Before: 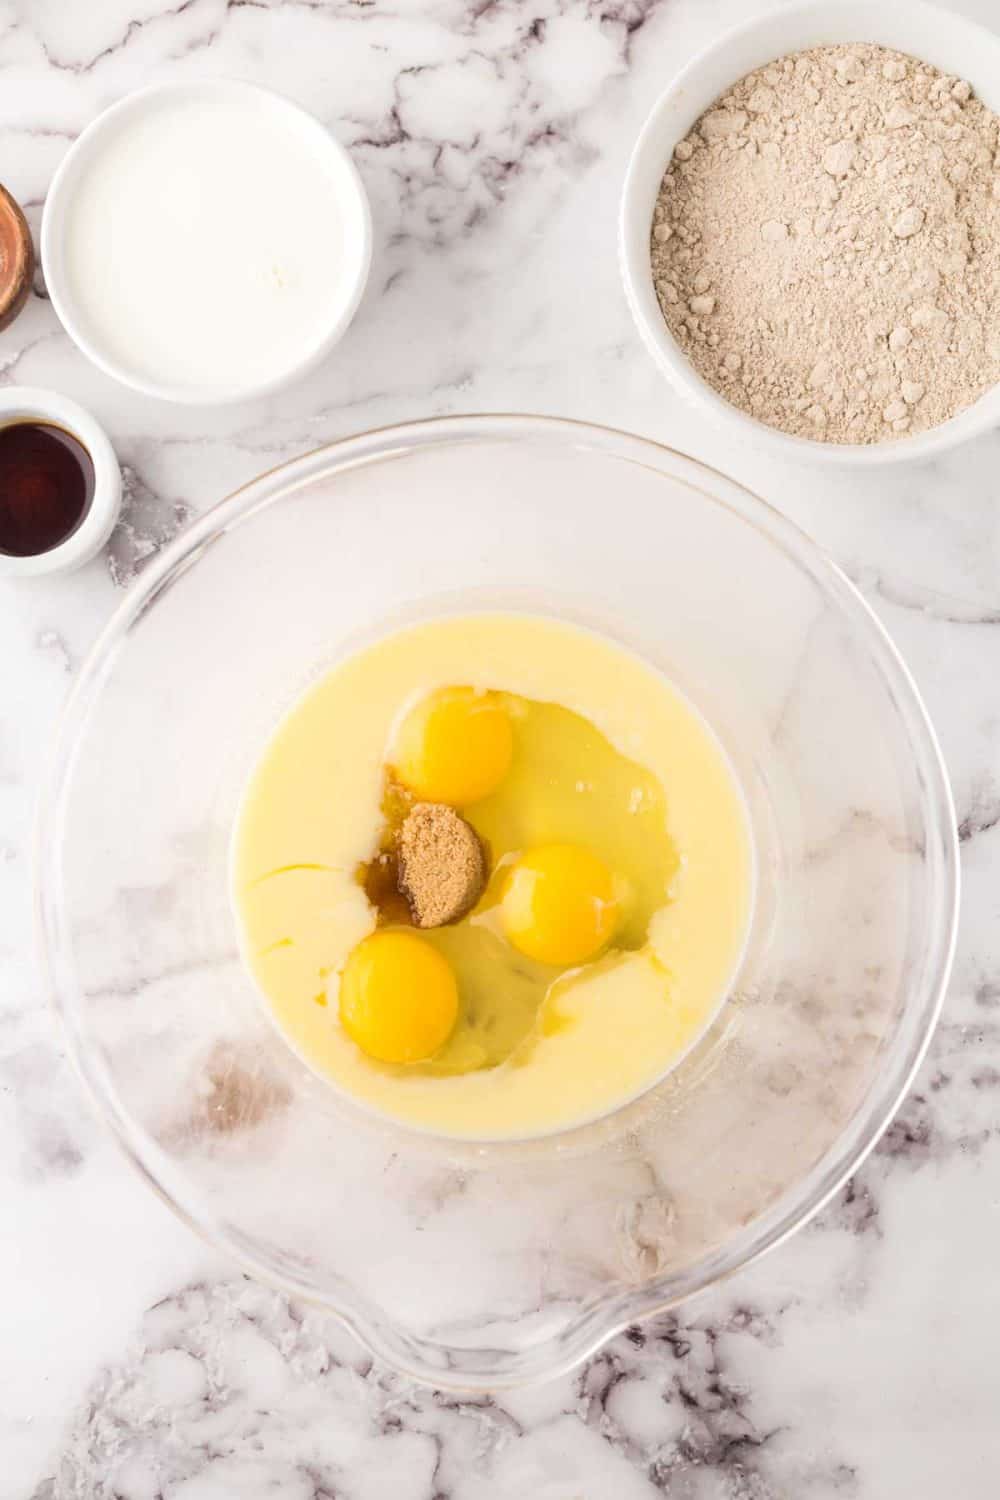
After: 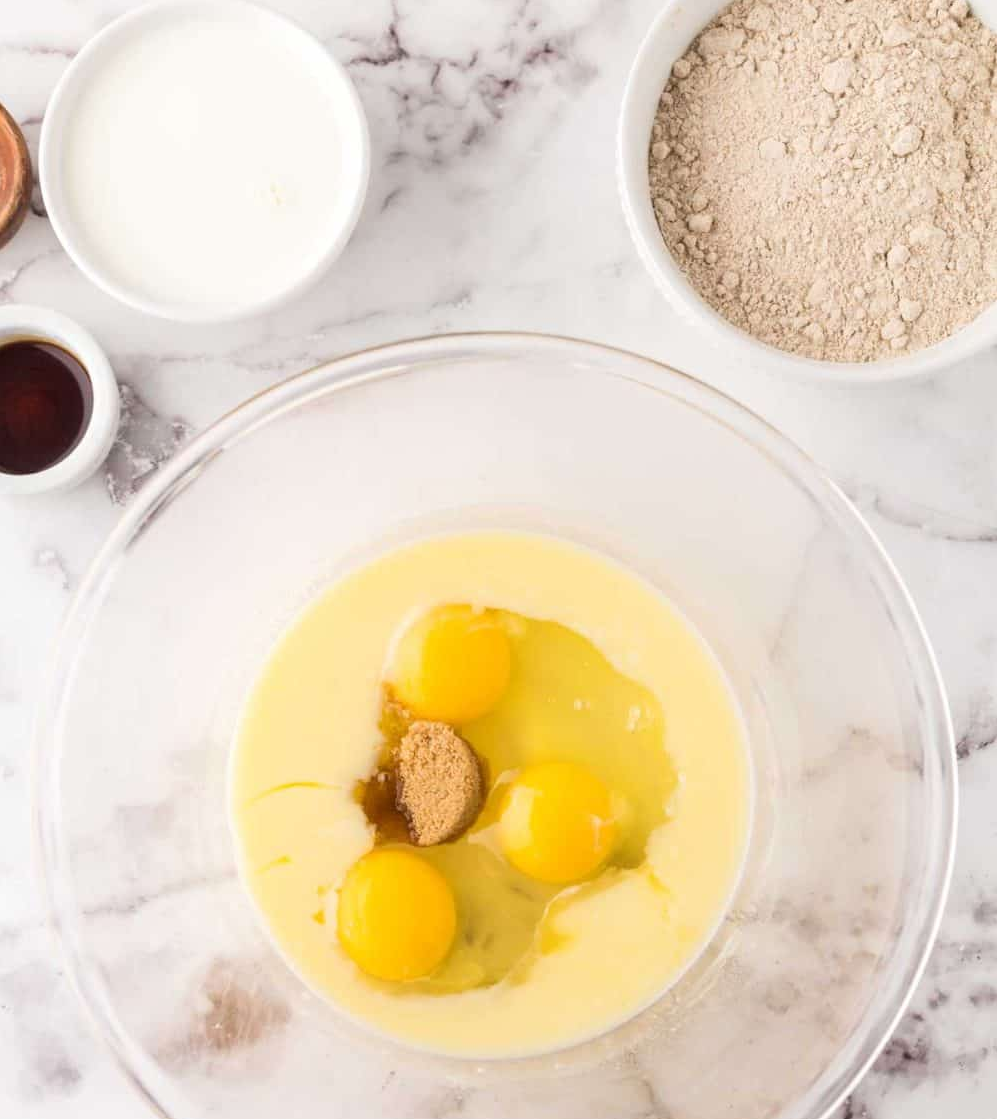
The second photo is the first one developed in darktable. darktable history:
crop: left 0.249%, top 5.473%, bottom 19.886%
